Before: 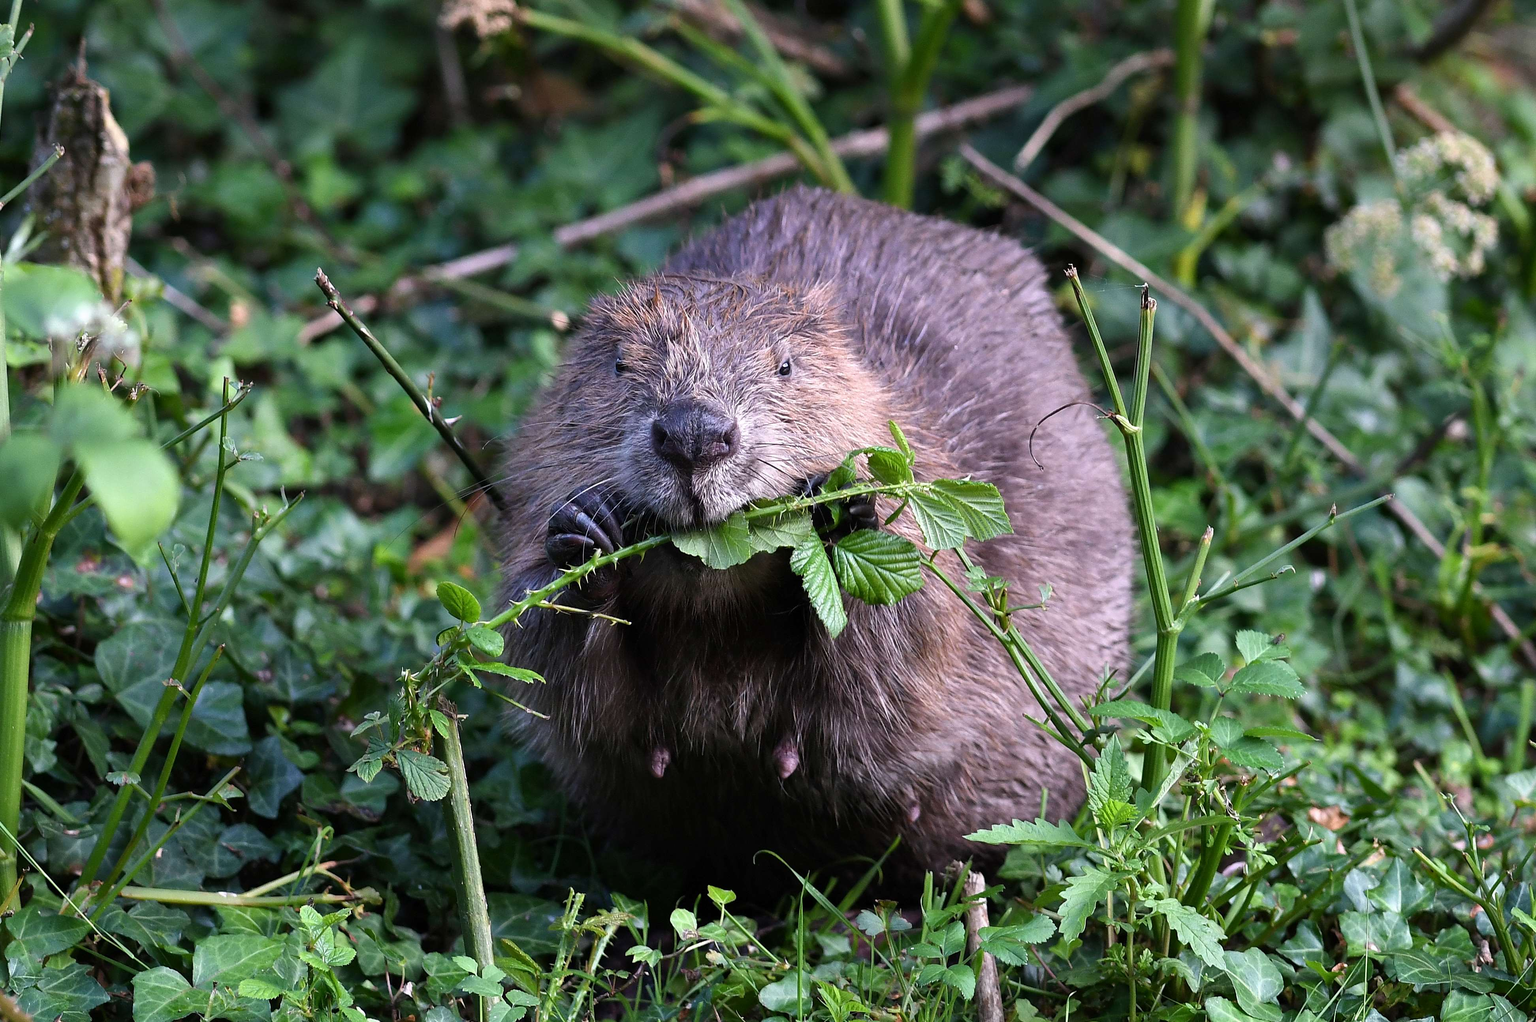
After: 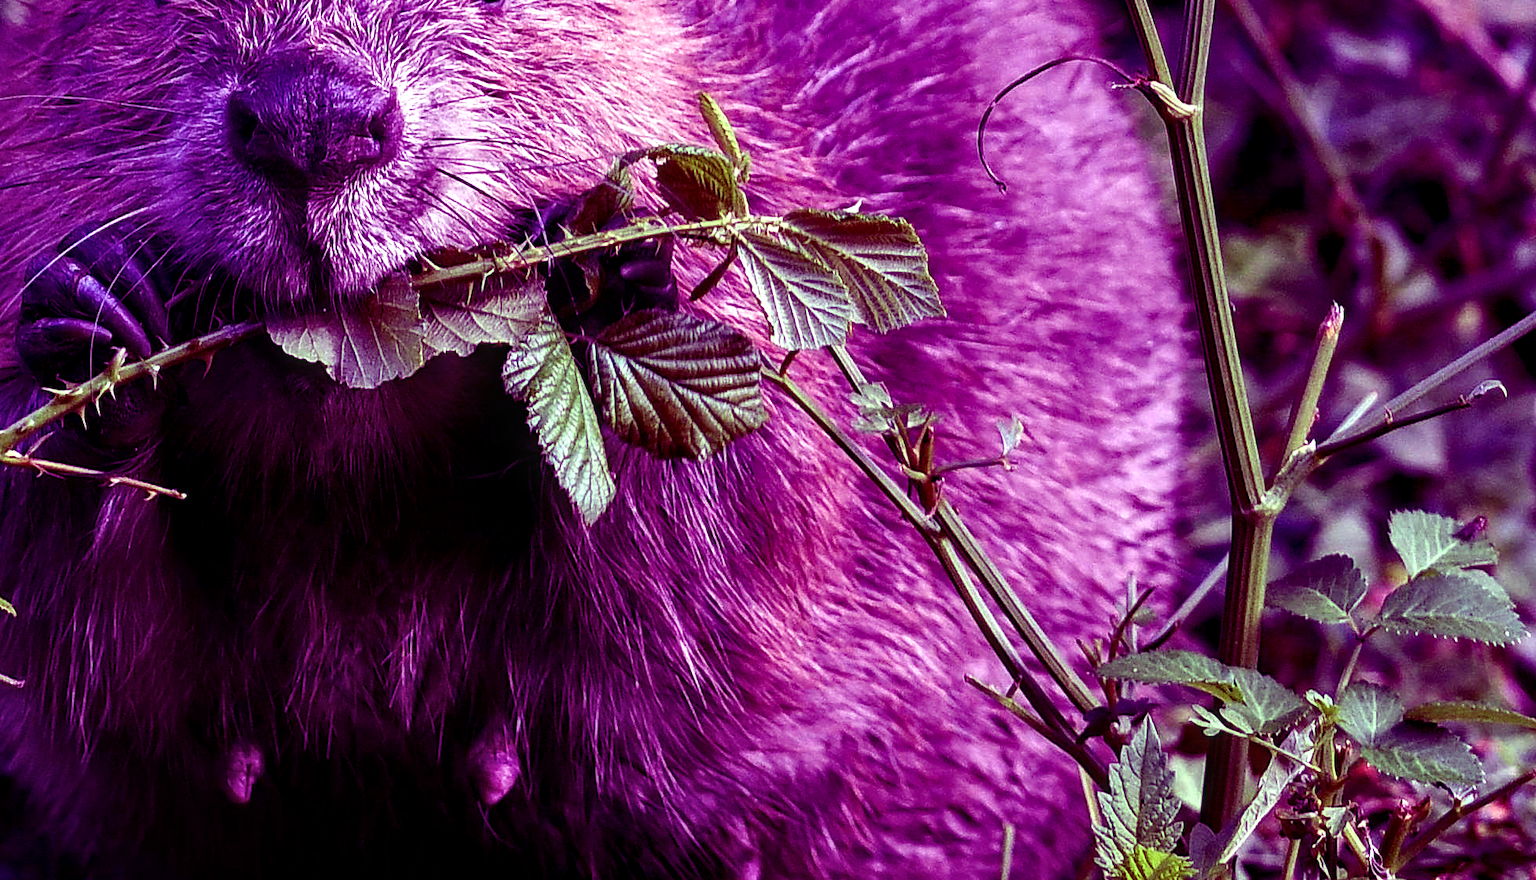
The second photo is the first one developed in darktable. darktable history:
crop: left 35.03%, top 36.625%, right 14.663%, bottom 20.057%
local contrast: on, module defaults
color balance: mode lift, gamma, gain (sRGB), lift [1, 1, 0.101, 1]
exposure: black level correction 0.001, exposure 0.191 EV, compensate highlight preservation false
